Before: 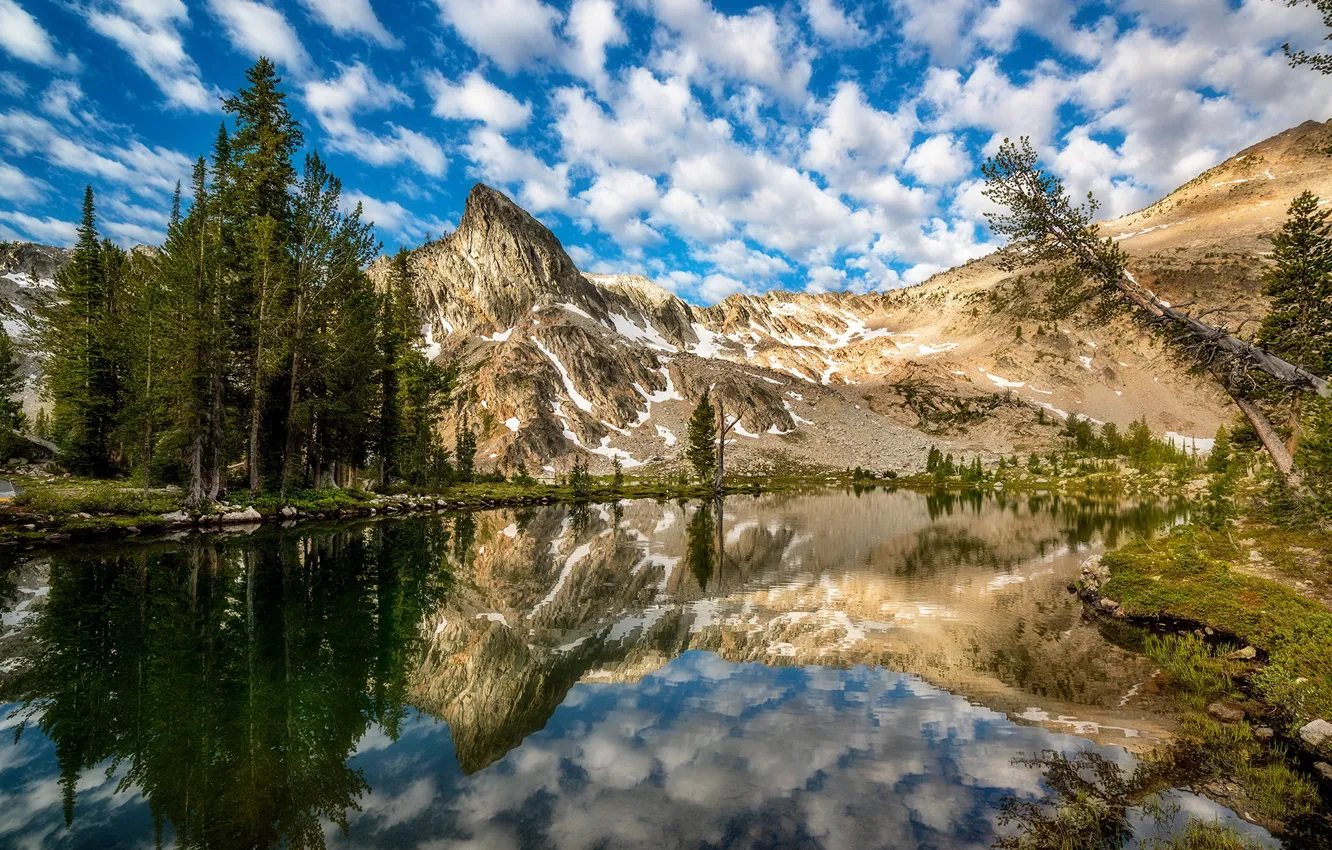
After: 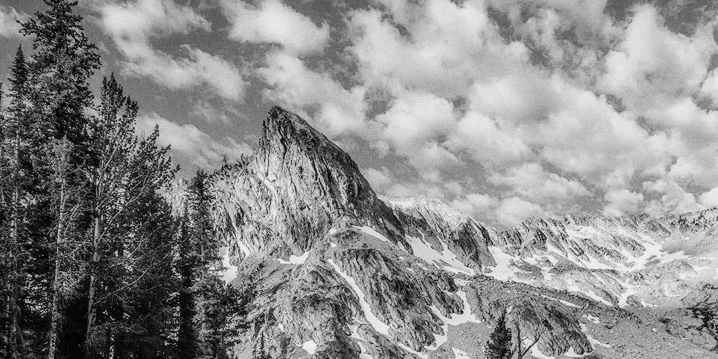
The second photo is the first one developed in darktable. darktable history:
crop: left 15.306%, top 9.065%, right 30.789%, bottom 48.638%
local contrast: on, module defaults
bloom: size 9%, threshold 100%, strength 7%
grain: coarseness 0.09 ISO
tone equalizer: -8 EV 0.25 EV, -7 EV 0.417 EV, -6 EV 0.417 EV, -5 EV 0.25 EV, -3 EV -0.25 EV, -2 EV -0.417 EV, -1 EV -0.417 EV, +0 EV -0.25 EV, edges refinement/feathering 500, mask exposure compensation -1.57 EV, preserve details guided filter
color correction: highlights a* -1.43, highlights b* 10.12, shadows a* 0.395, shadows b* 19.35
tone curve: curves: ch0 [(0, 0) (0.003, 0.034) (0.011, 0.038) (0.025, 0.046) (0.044, 0.054) (0.069, 0.06) (0.1, 0.079) (0.136, 0.114) (0.177, 0.151) (0.224, 0.213) (0.277, 0.293) (0.335, 0.385) (0.399, 0.482) (0.468, 0.578) (0.543, 0.655) (0.623, 0.724) (0.709, 0.786) (0.801, 0.854) (0.898, 0.922) (1, 1)], preserve colors none
monochrome: a 32, b 64, size 2.3
